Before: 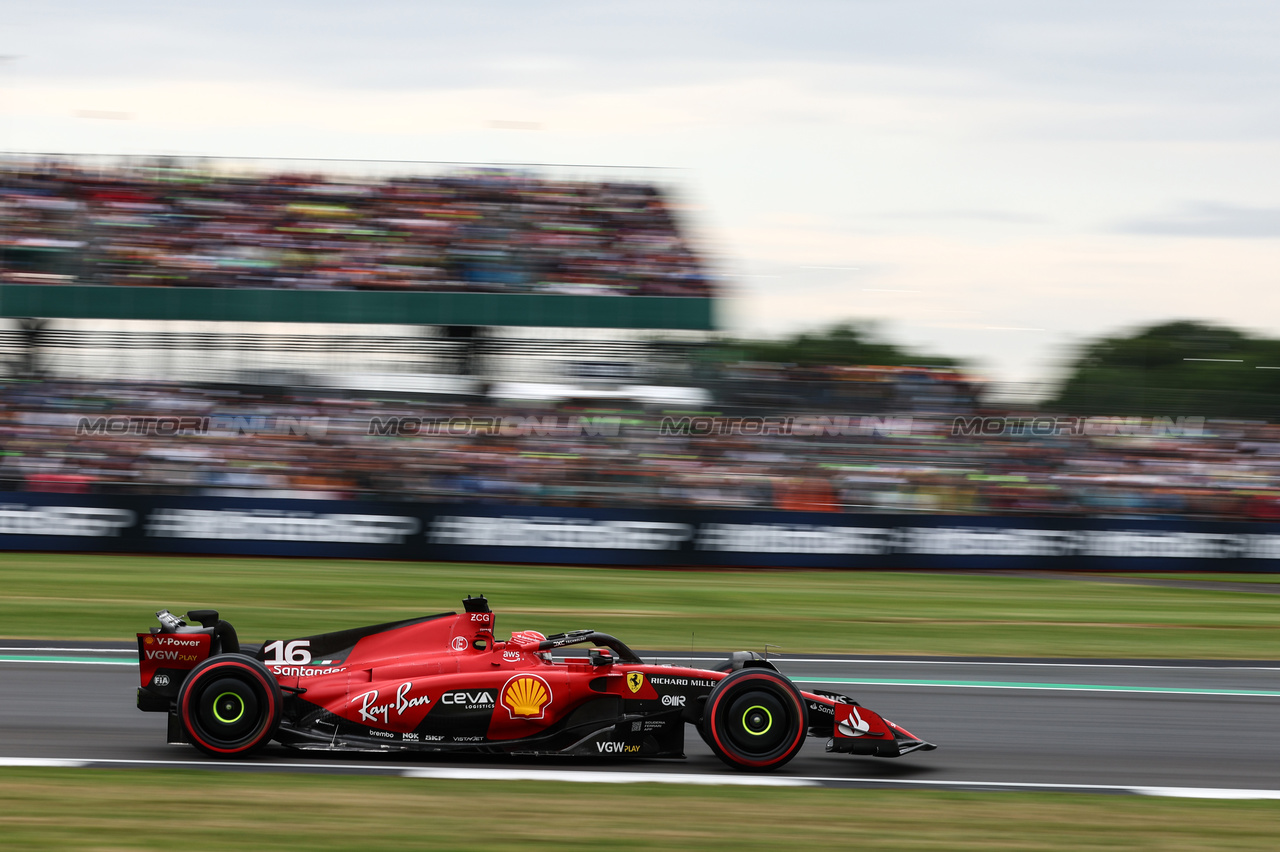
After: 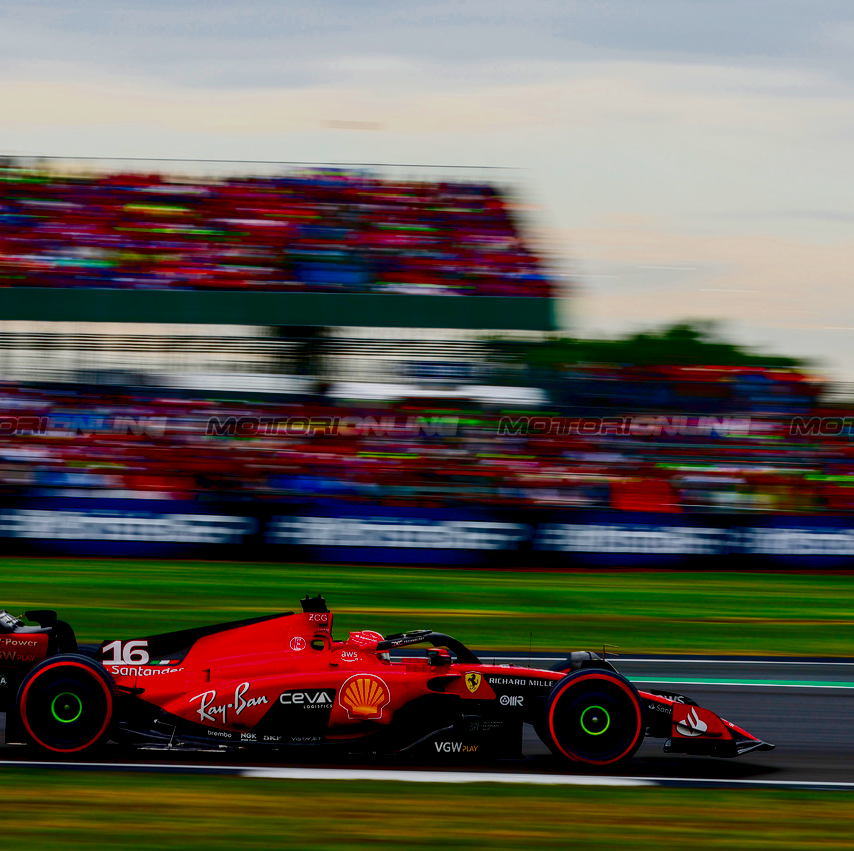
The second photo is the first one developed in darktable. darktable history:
local contrast: on, module defaults
color balance rgb: global offset › luminance -1.446%, linear chroma grading › global chroma 14.735%, perceptual saturation grading › global saturation 35.082%, perceptual saturation grading › highlights -25.275%, perceptual saturation grading › shadows 25.294%
exposure: black level correction 0.001, exposure 1.047 EV, compensate highlight preservation false
crop and rotate: left 12.7%, right 20.548%
filmic rgb: black relative exposure -7.65 EV, white relative exposure 4.56 EV, hardness 3.61
color correction: highlights b* 0.011, saturation 1.06
contrast brightness saturation: brightness -1, saturation 0.999
